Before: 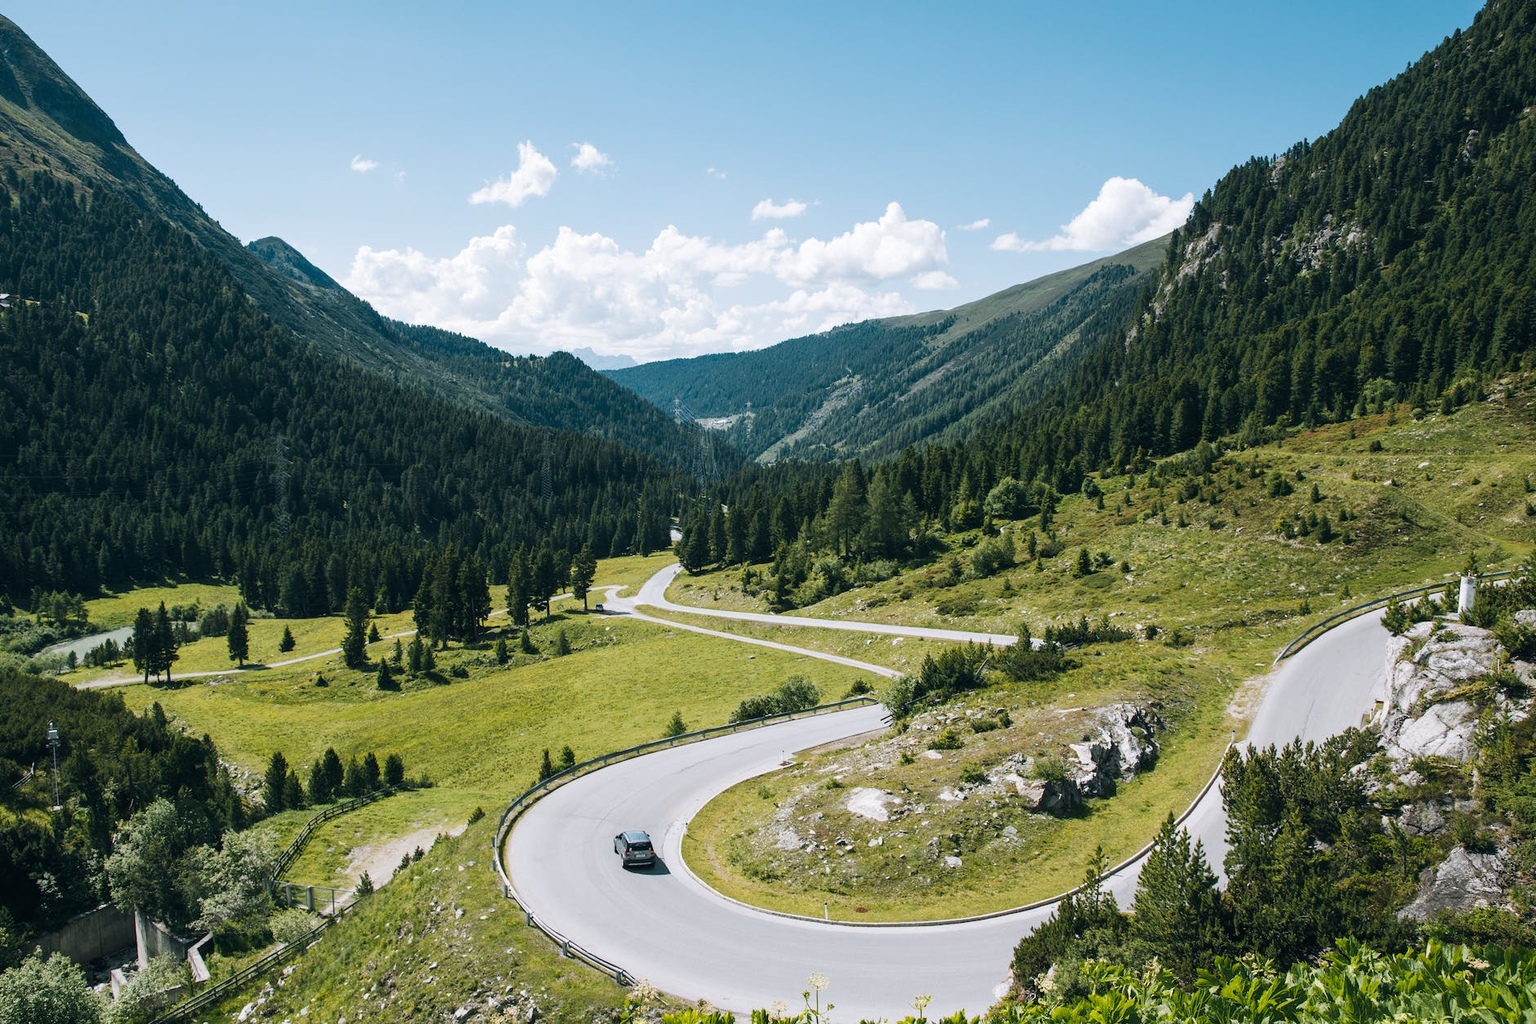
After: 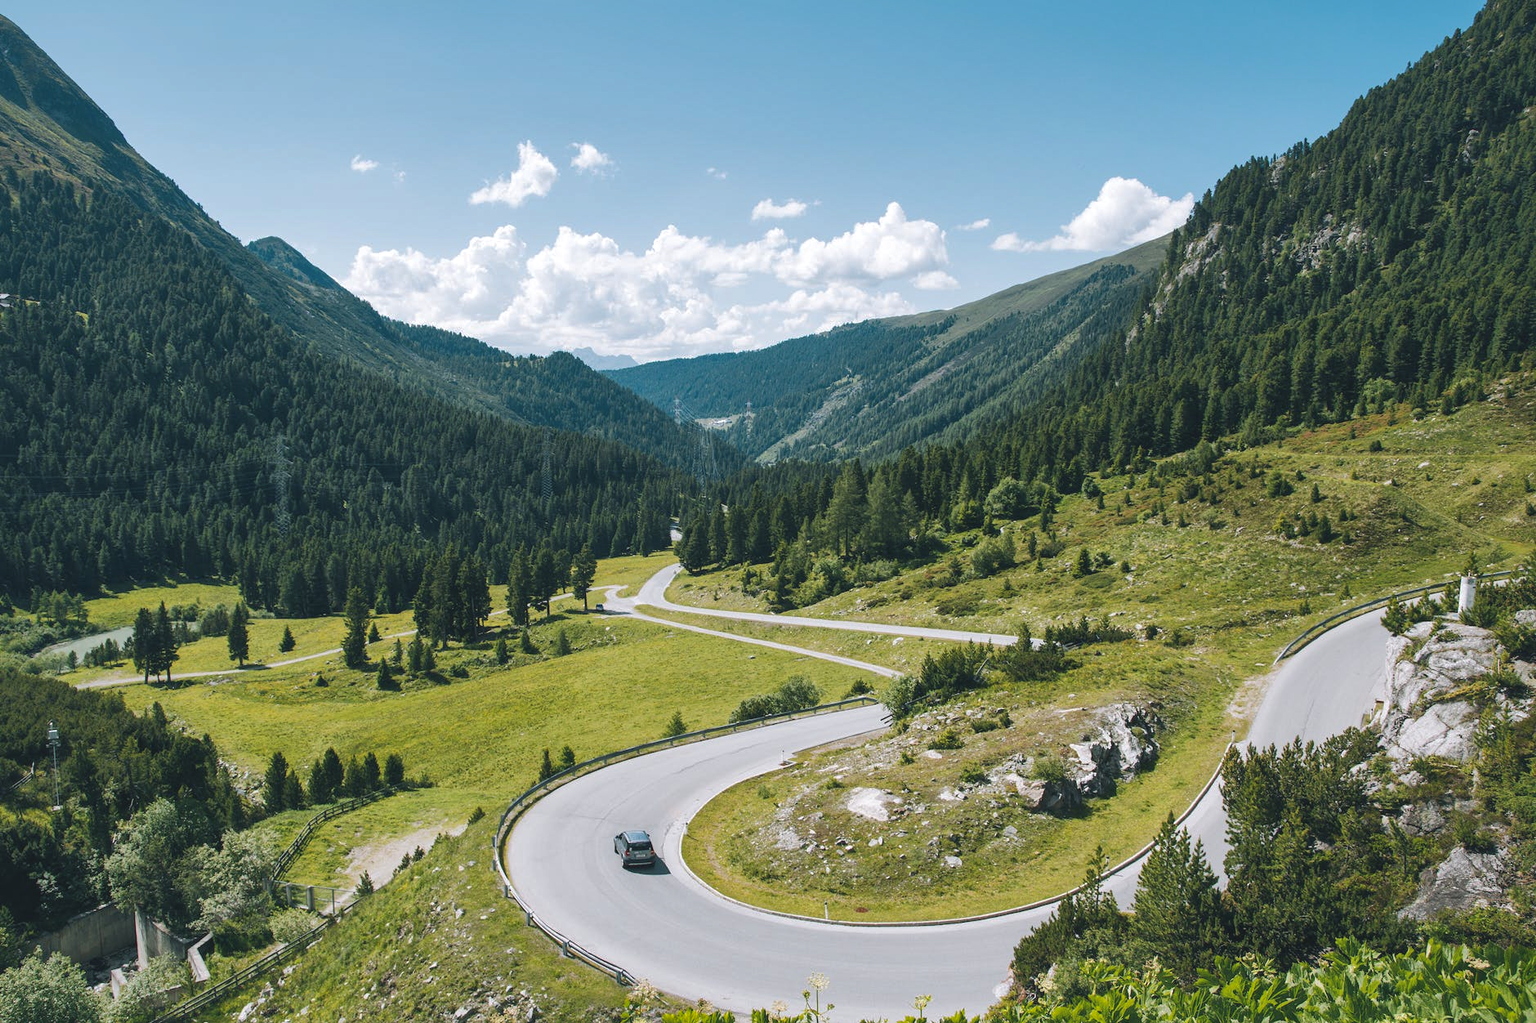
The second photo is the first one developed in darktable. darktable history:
shadows and highlights: on, module defaults
exposure: black level correction -0.005, exposure 0.054 EV
